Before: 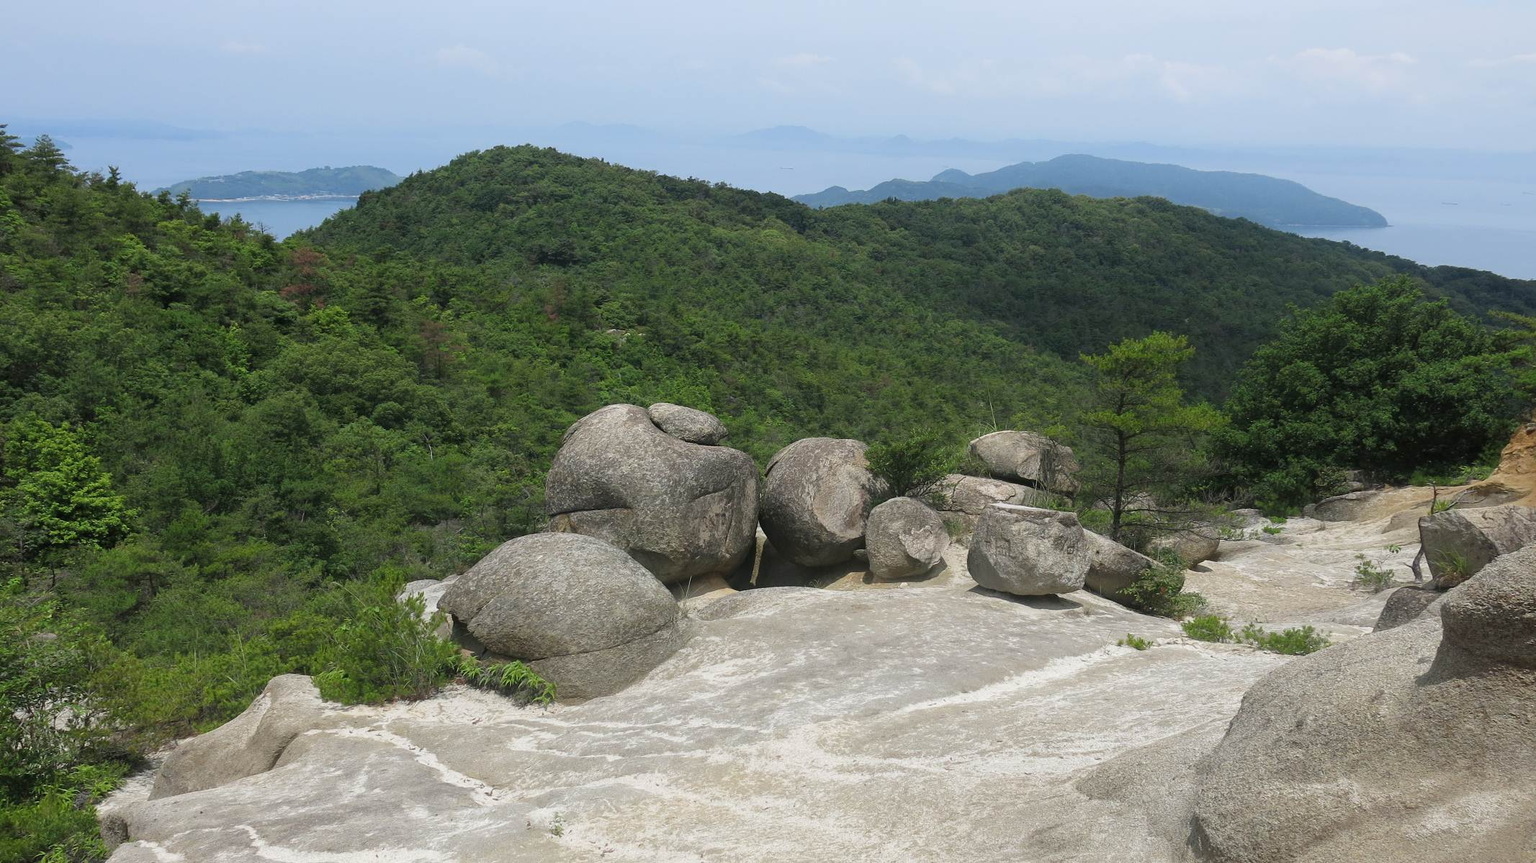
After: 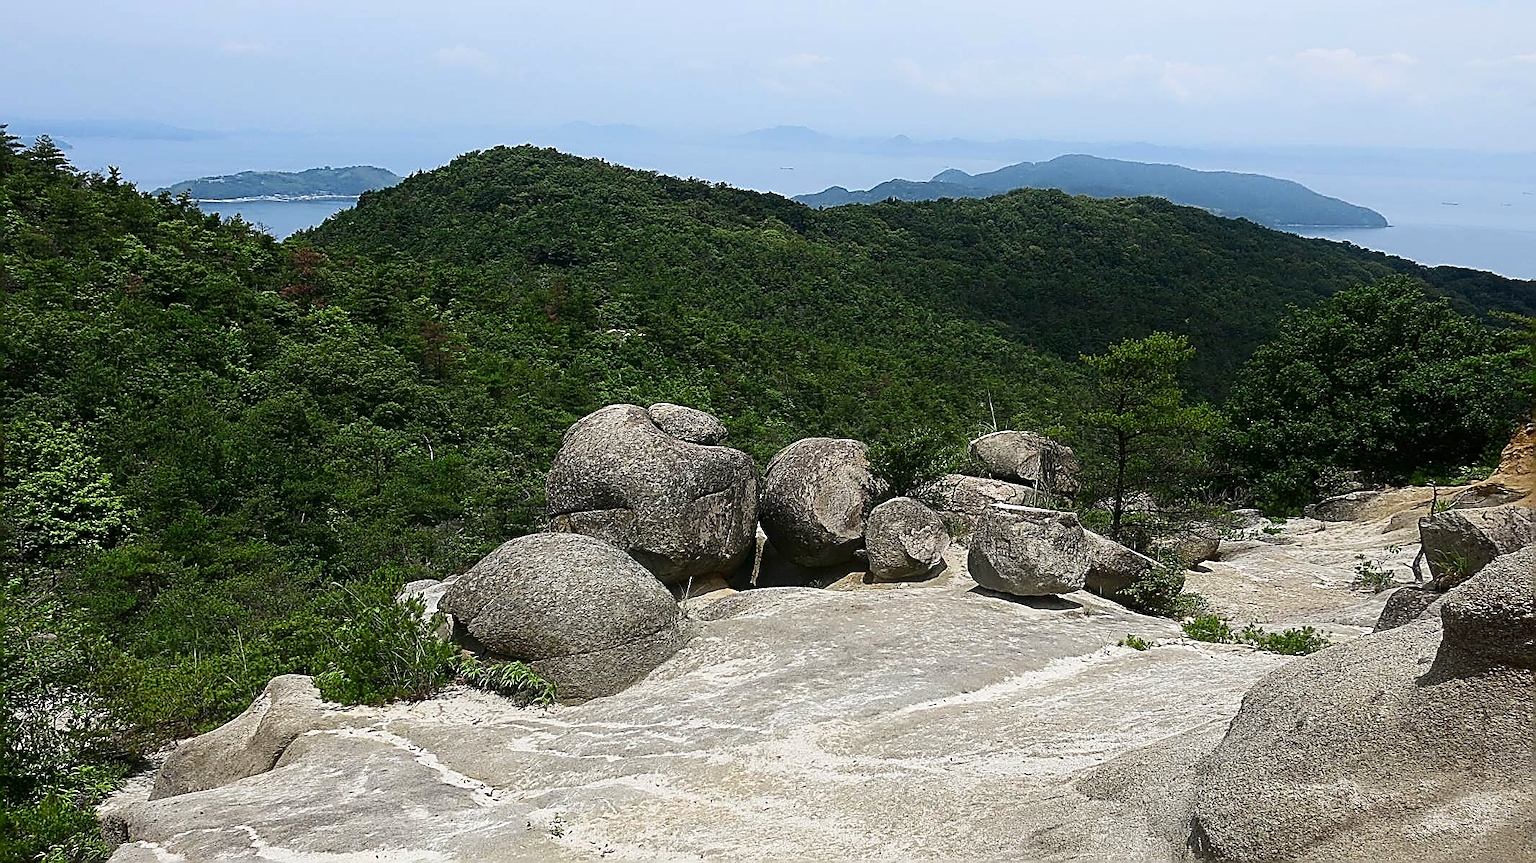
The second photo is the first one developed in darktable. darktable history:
sharpen: amount 2
contrast brightness saturation: contrast 0.2, brightness -0.11, saturation 0.1
